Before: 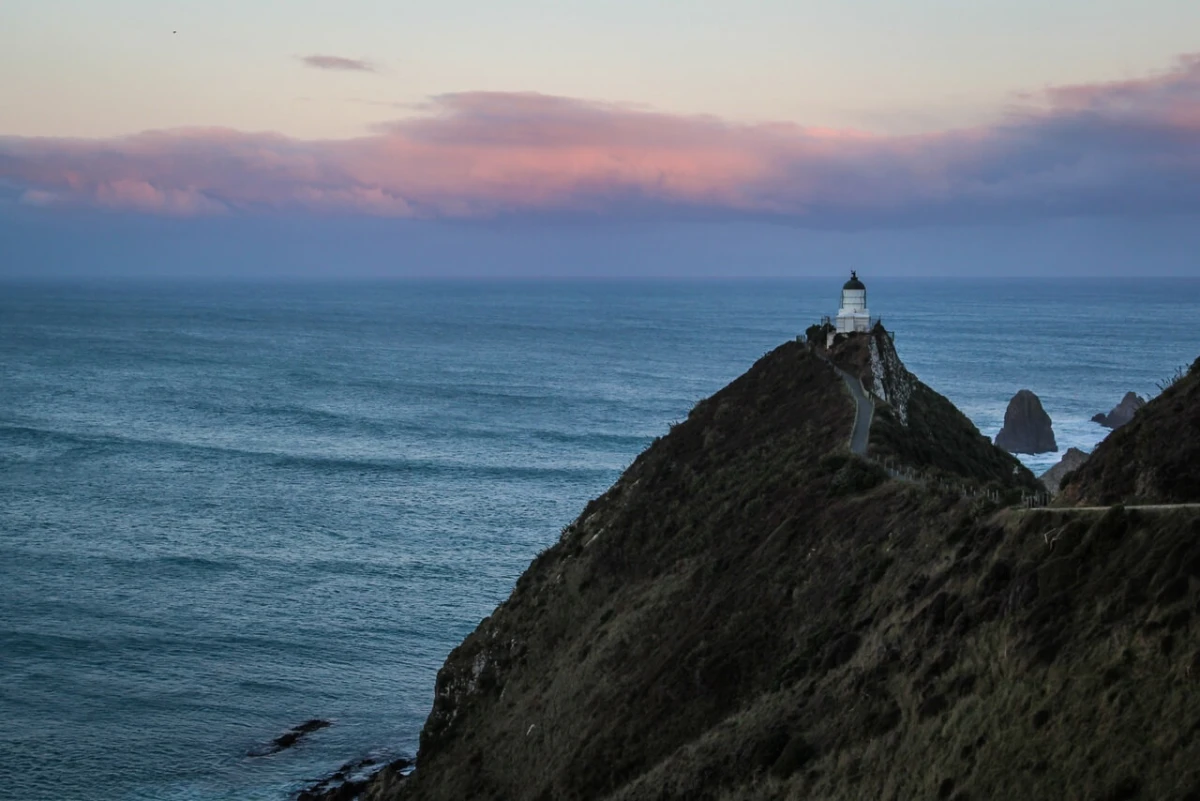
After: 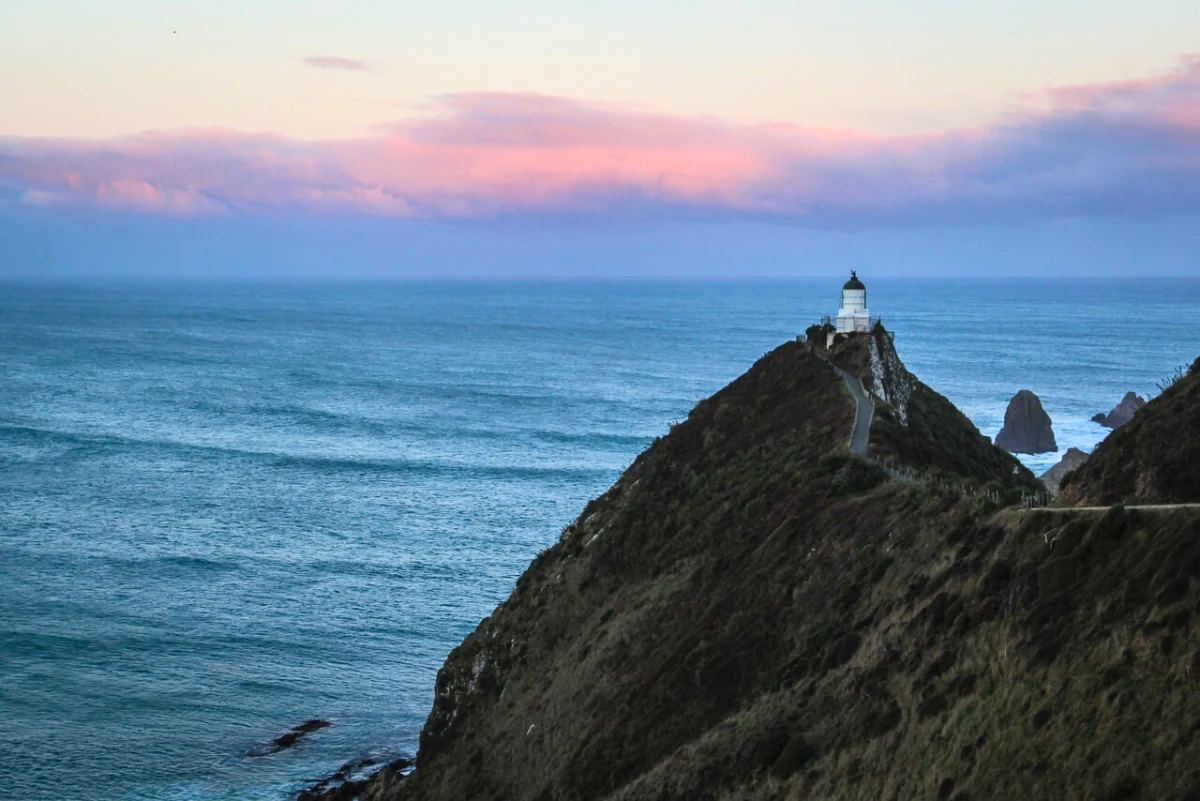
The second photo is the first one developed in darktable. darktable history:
contrast brightness saturation: contrast 0.243, brightness 0.258, saturation 0.392
